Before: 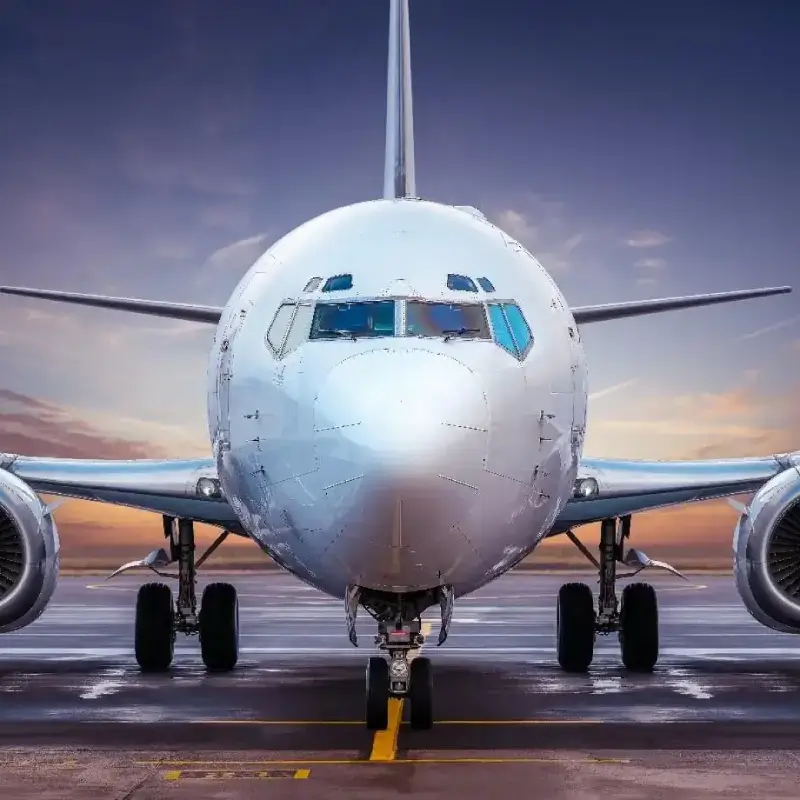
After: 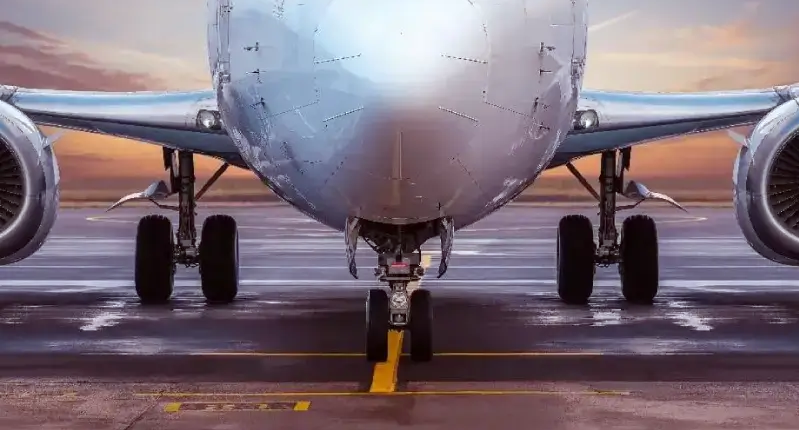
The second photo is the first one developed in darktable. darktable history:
crop and rotate: top 46.237%
color balance: mode lift, gamma, gain (sRGB), lift [1, 1.049, 1, 1]
